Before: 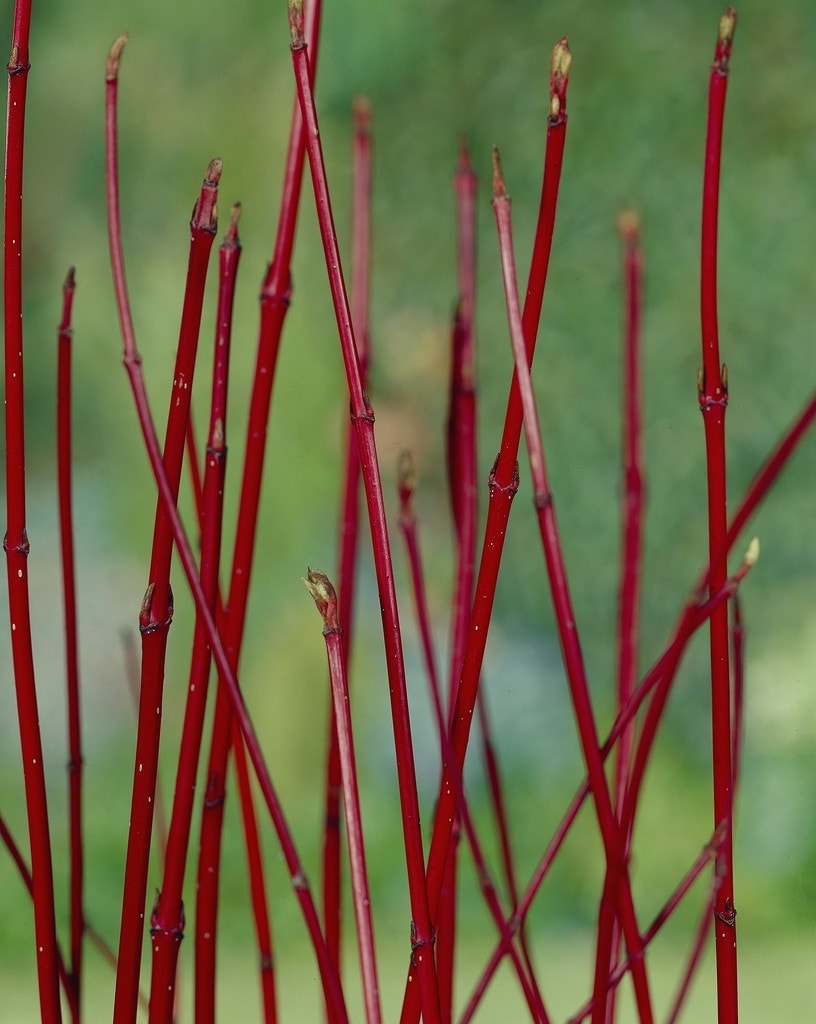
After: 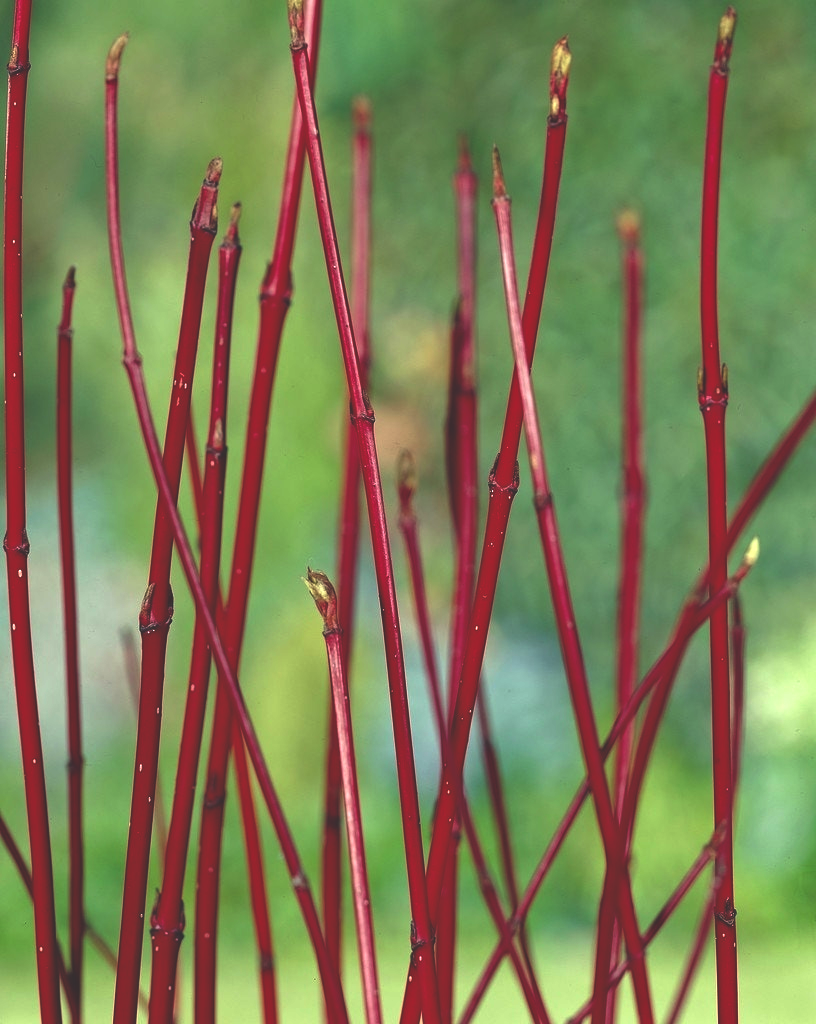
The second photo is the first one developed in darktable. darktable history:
haze removal: strength 0.1, compatibility mode true, adaptive false
rgb curve: curves: ch0 [(0, 0.186) (0.314, 0.284) (0.775, 0.708) (1, 1)], compensate middle gray true, preserve colors none
exposure: black level correction 0, exposure 0.9 EV, compensate highlight preservation false
